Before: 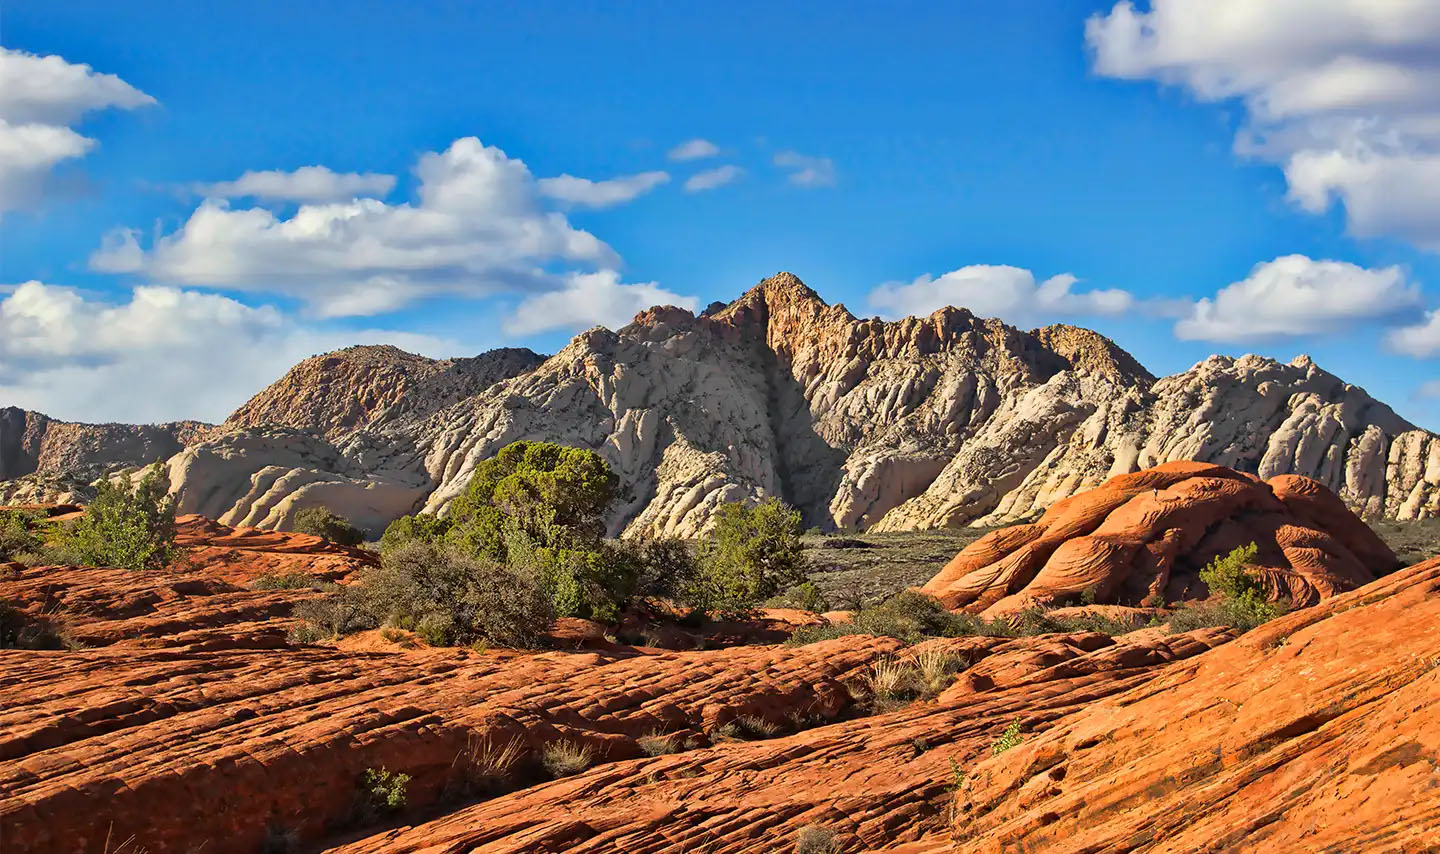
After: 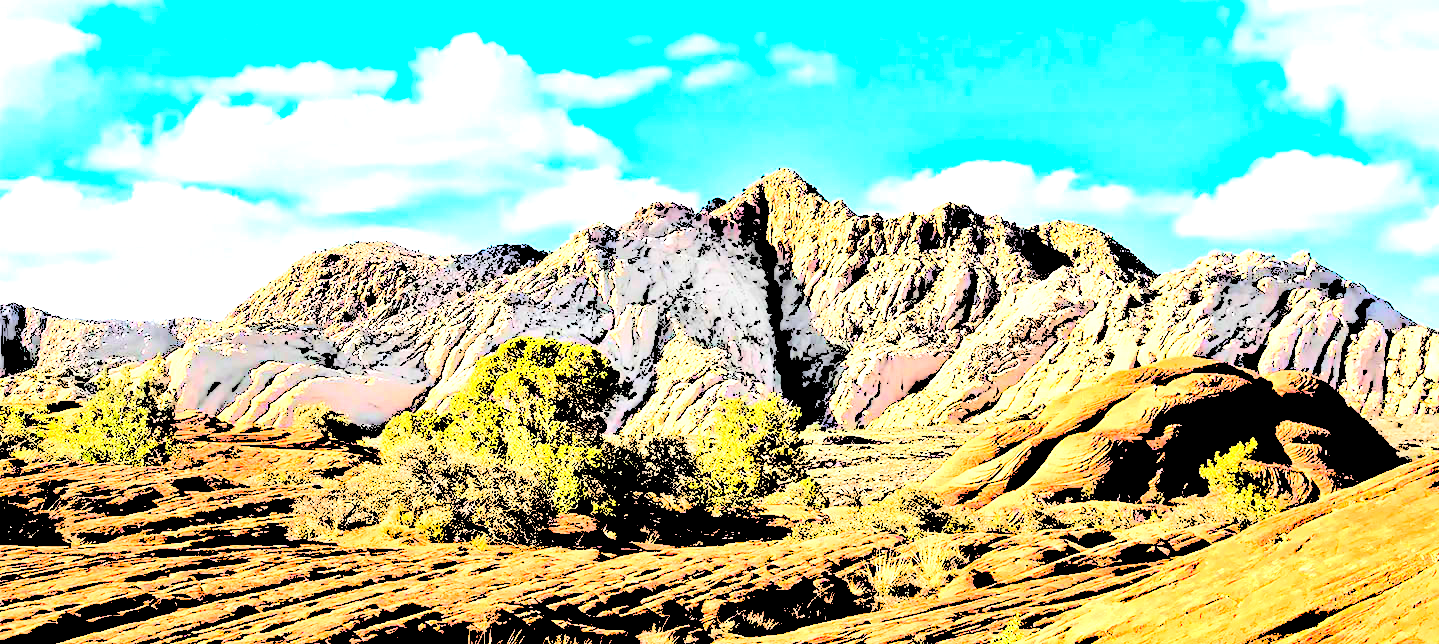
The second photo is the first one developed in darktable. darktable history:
crop and rotate: top 12.312%, bottom 12.197%
levels: levels [0.246, 0.256, 0.506]
